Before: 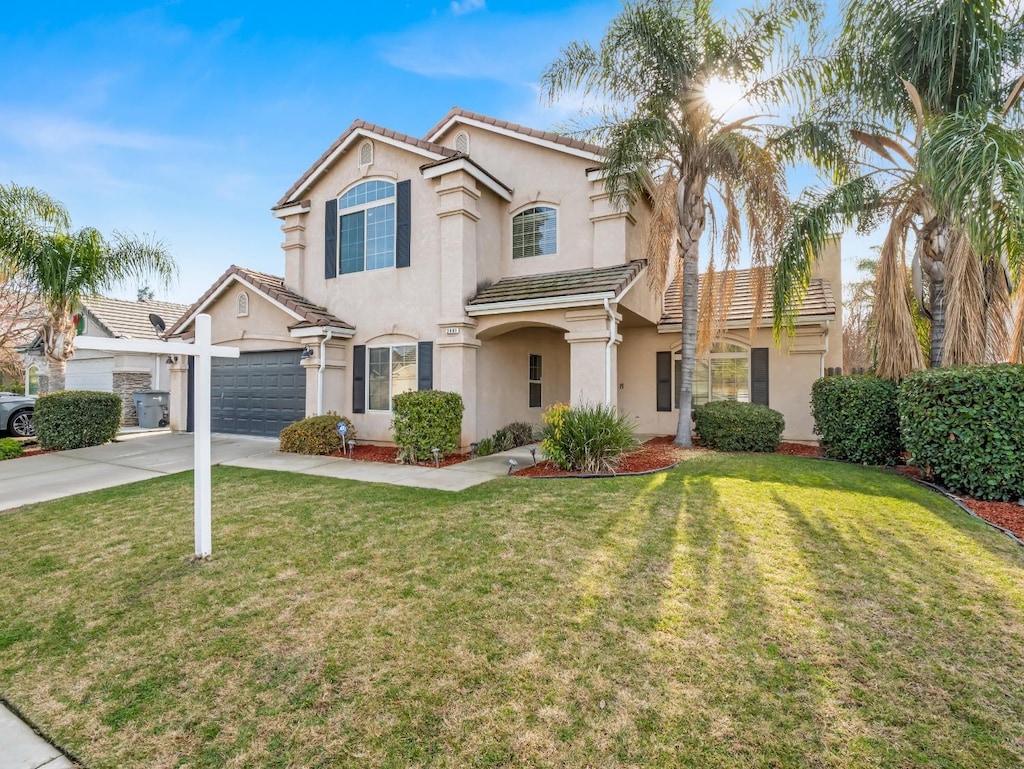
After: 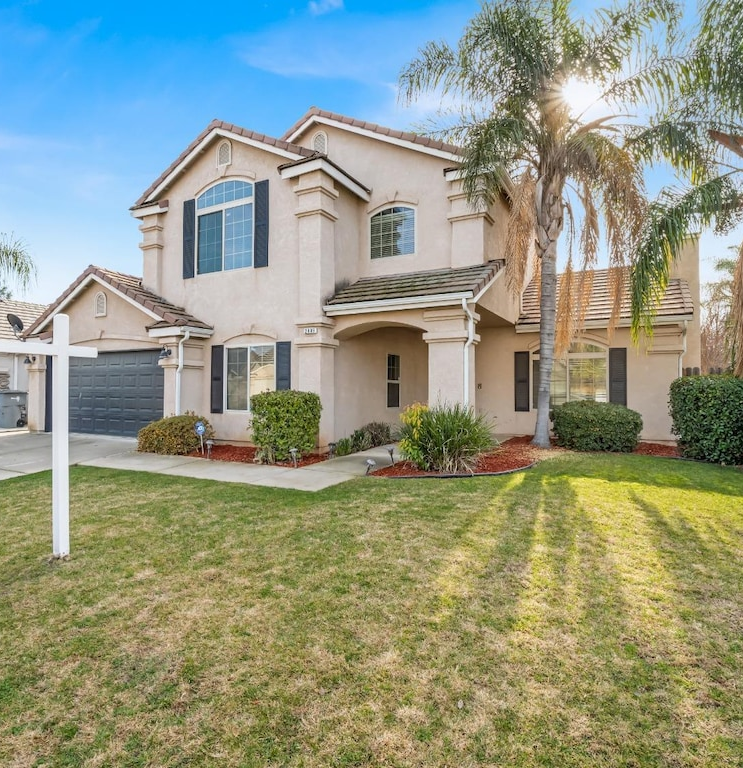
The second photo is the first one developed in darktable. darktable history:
crop: left 13.913%, right 13.431%
